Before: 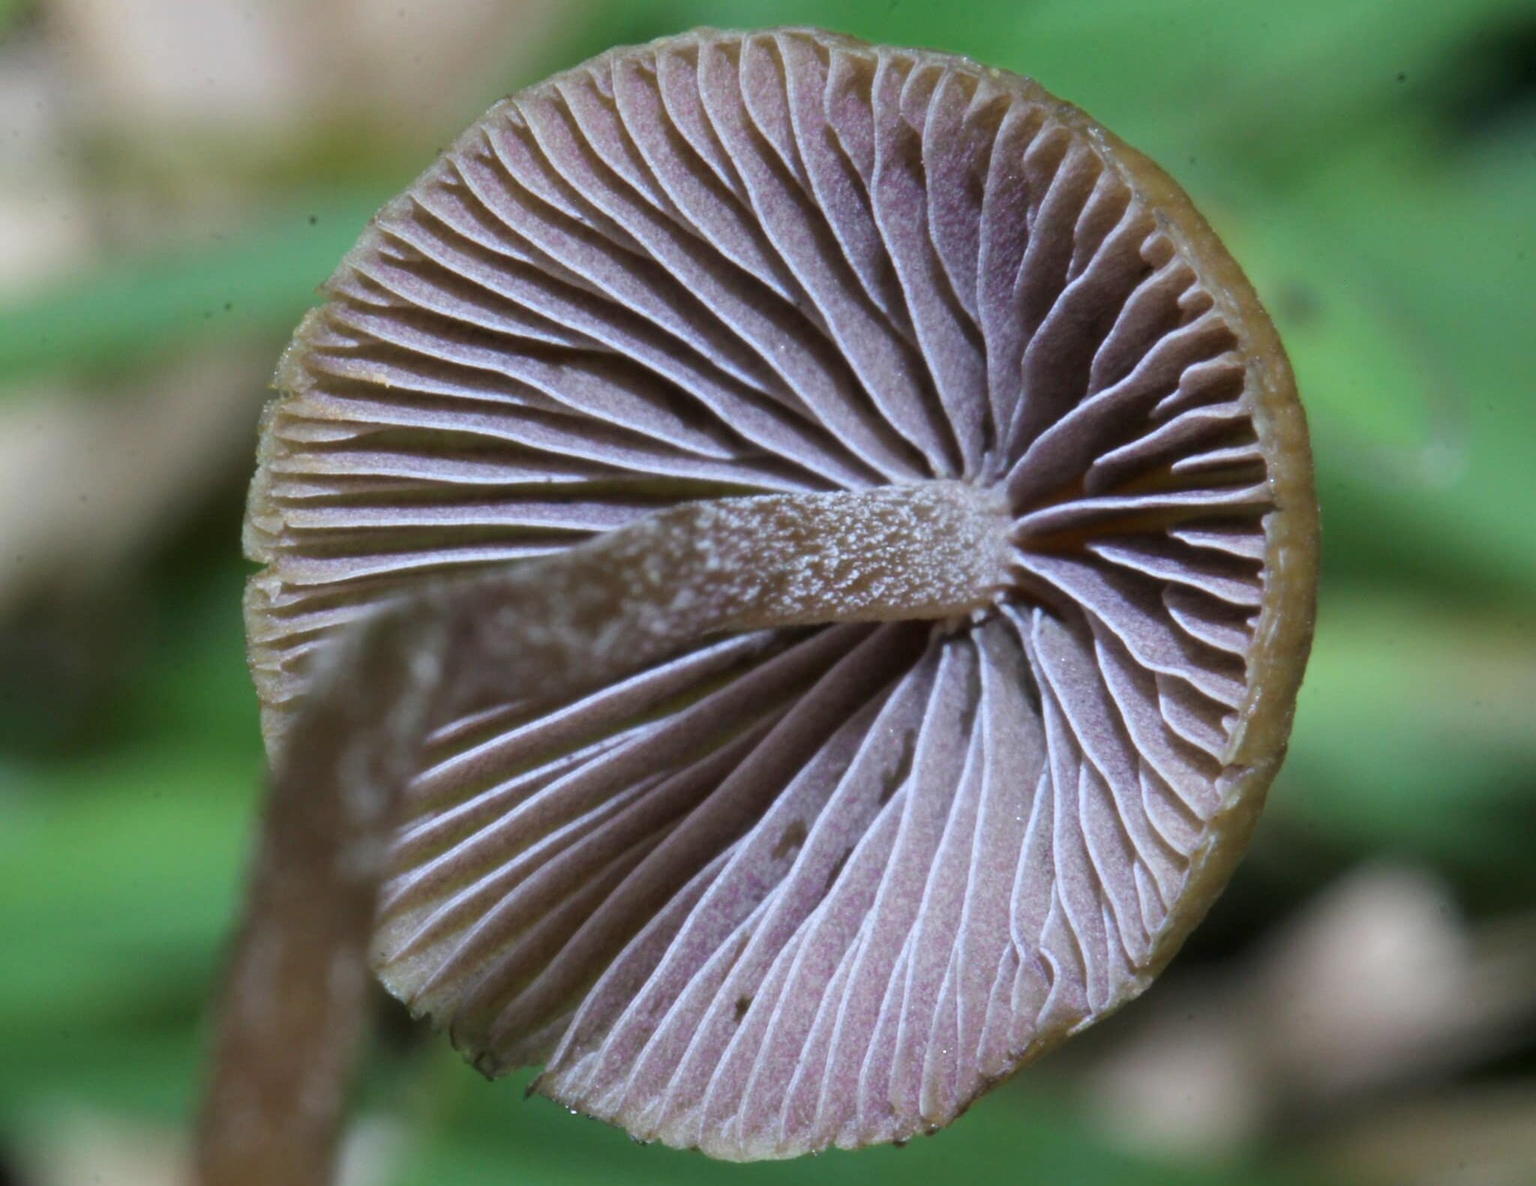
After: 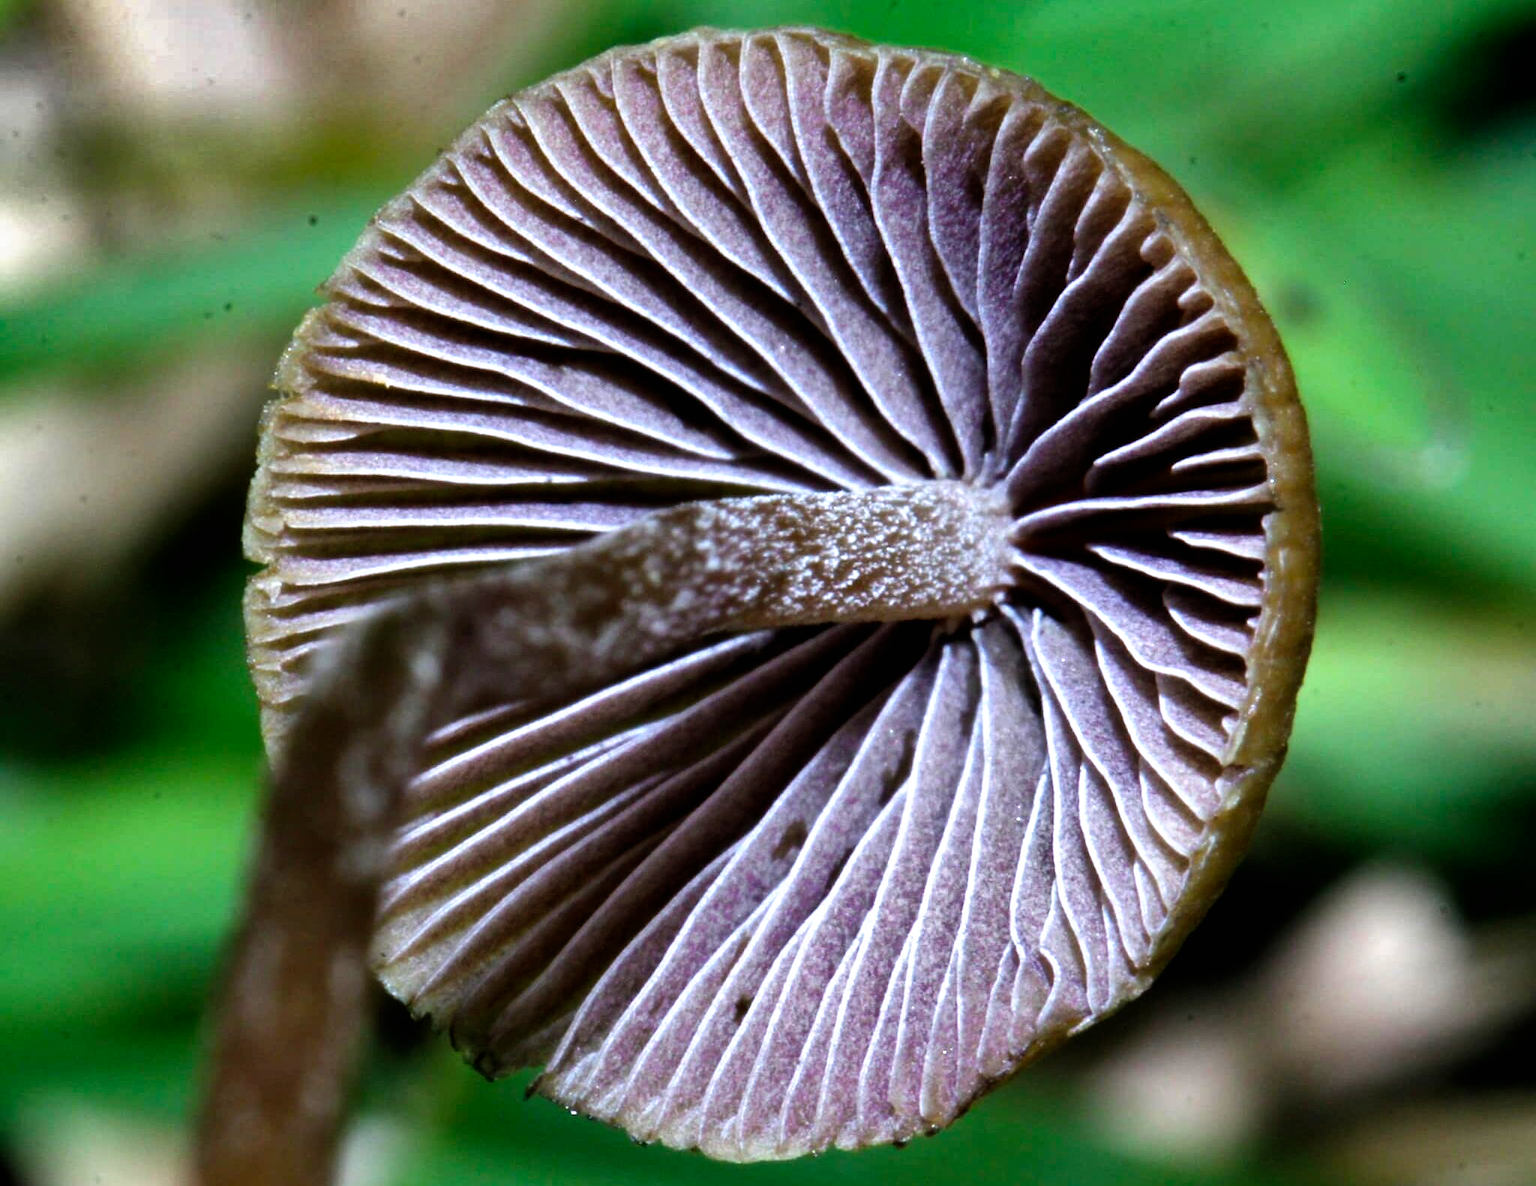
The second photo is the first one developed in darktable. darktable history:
filmic rgb: black relative exposure -8.2 EV, white relative exposure 2.2 EV, threshold 3 EV, hardness 7.11, latitude 85.74%, contrast 1.696, highlights saturation mix -4%, shadows ↔ highlights balance -2.69%, preserve chrominance no, color science v5 (2021), contrast in shadows safe, contrast in highlights safe, enable highlight reconstruction true
shadows and highlights: shadows 20.91, highlights -82.73, soften with gaussian
